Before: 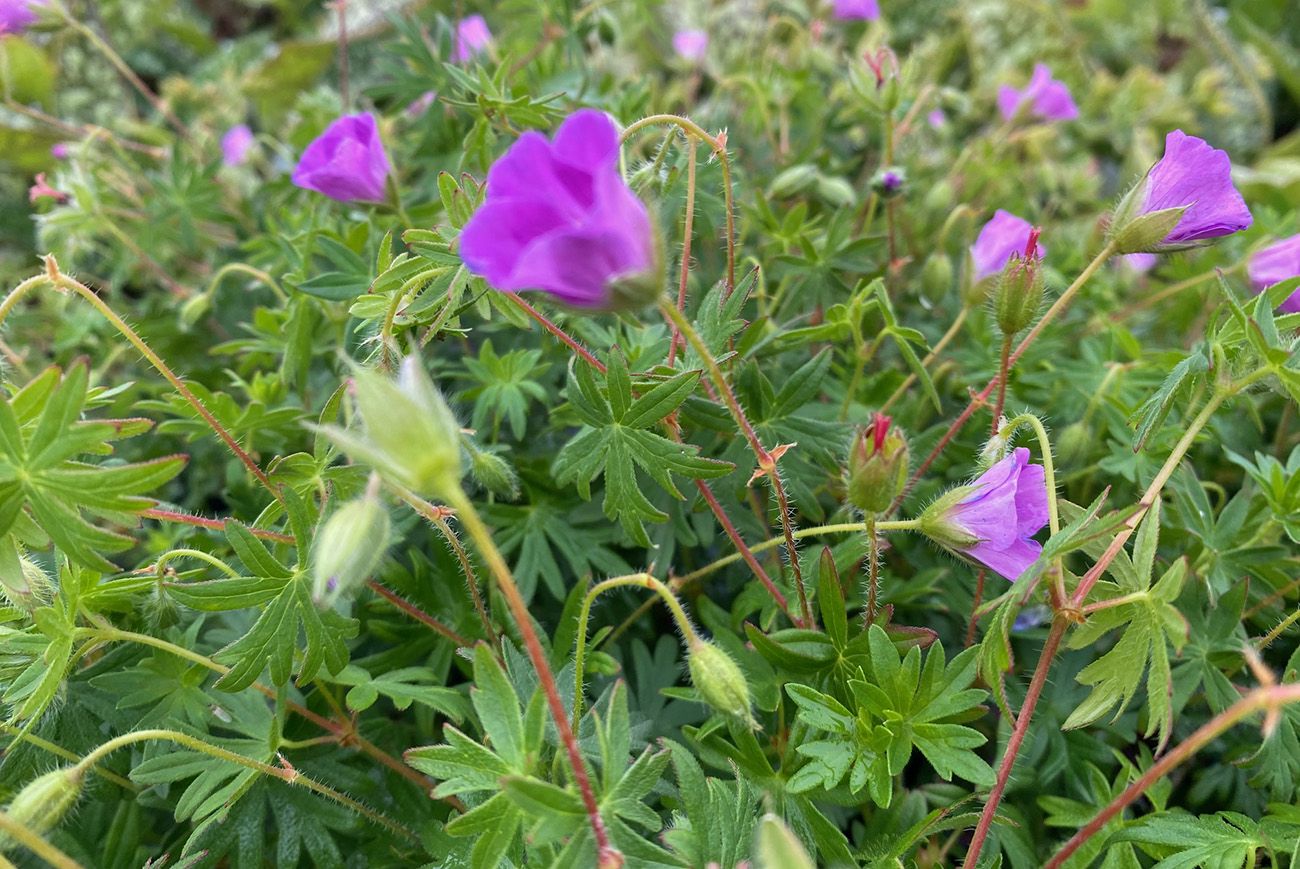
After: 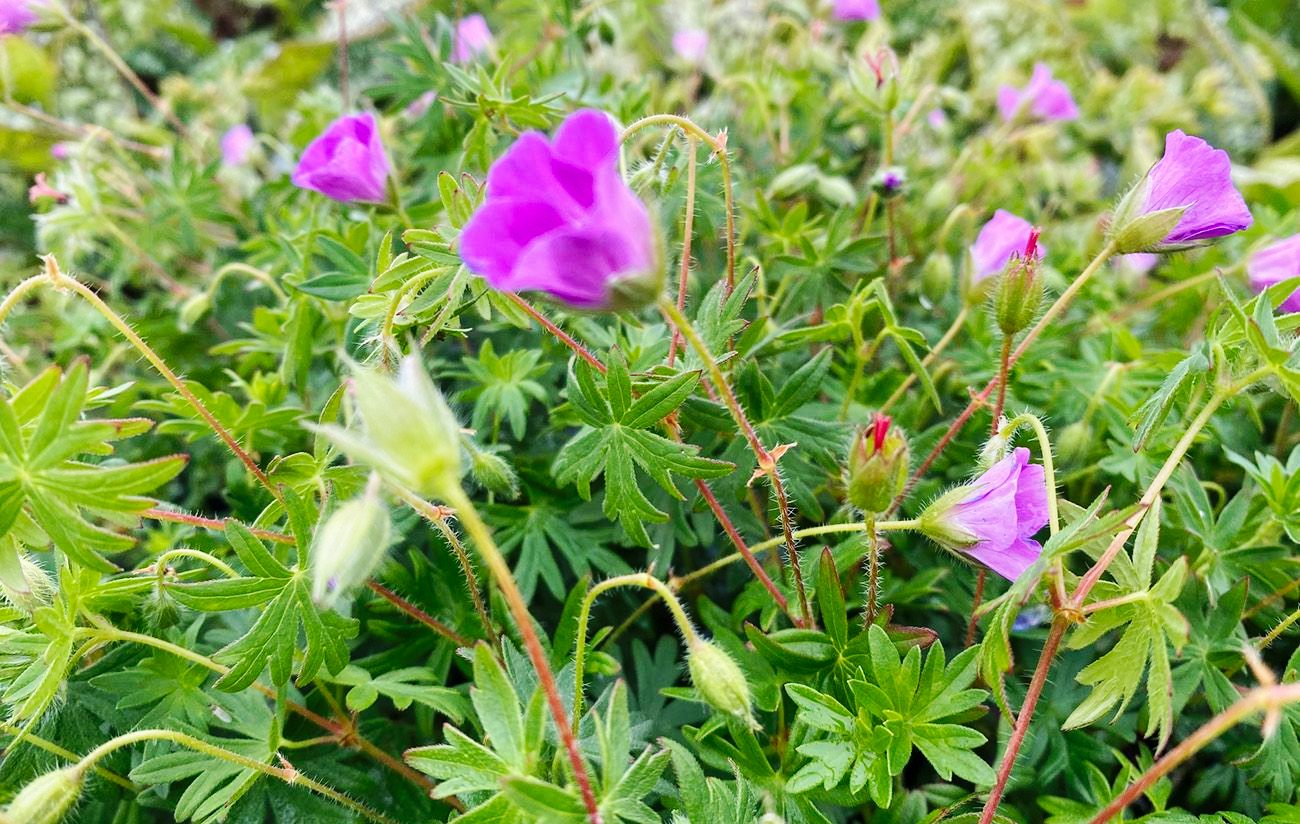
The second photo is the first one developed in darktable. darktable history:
crop and rotate: top 0%, bottom 5.097%
base curve: curves: ch0 [(0, 0) (0.032, 0.025) (0.121, 0.166) (0.206, 0.329) (0.605, 0.79) (1, 1)], preserve colors none
